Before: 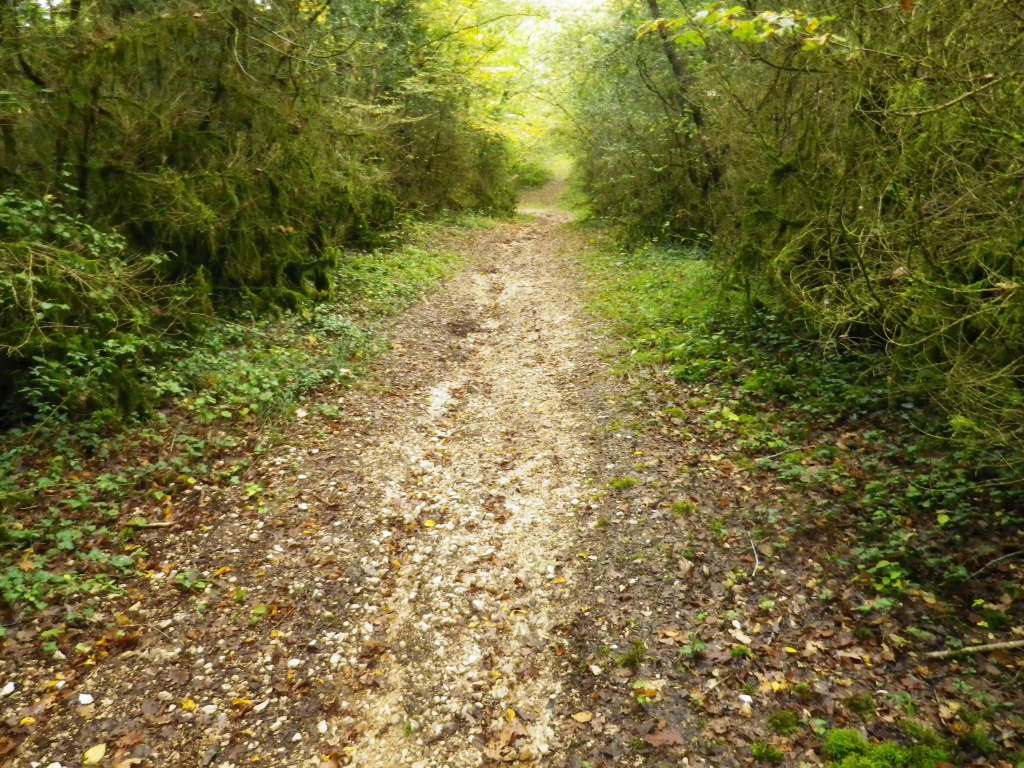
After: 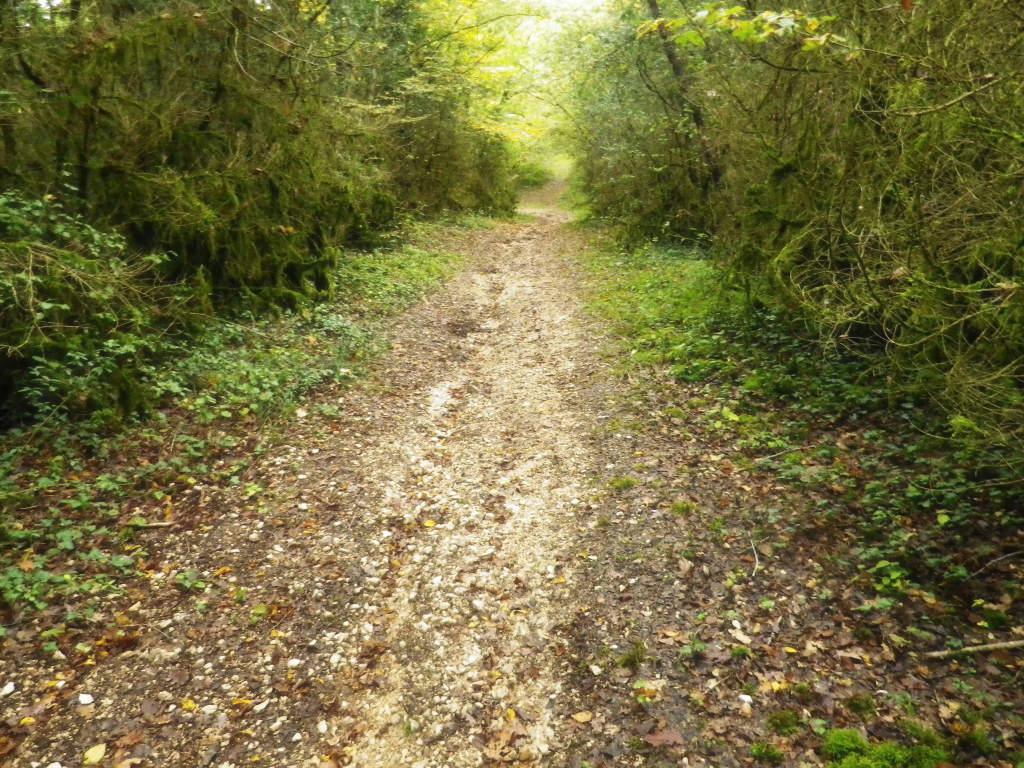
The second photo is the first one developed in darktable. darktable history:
haze removal: strength -0.057, adaptive false
